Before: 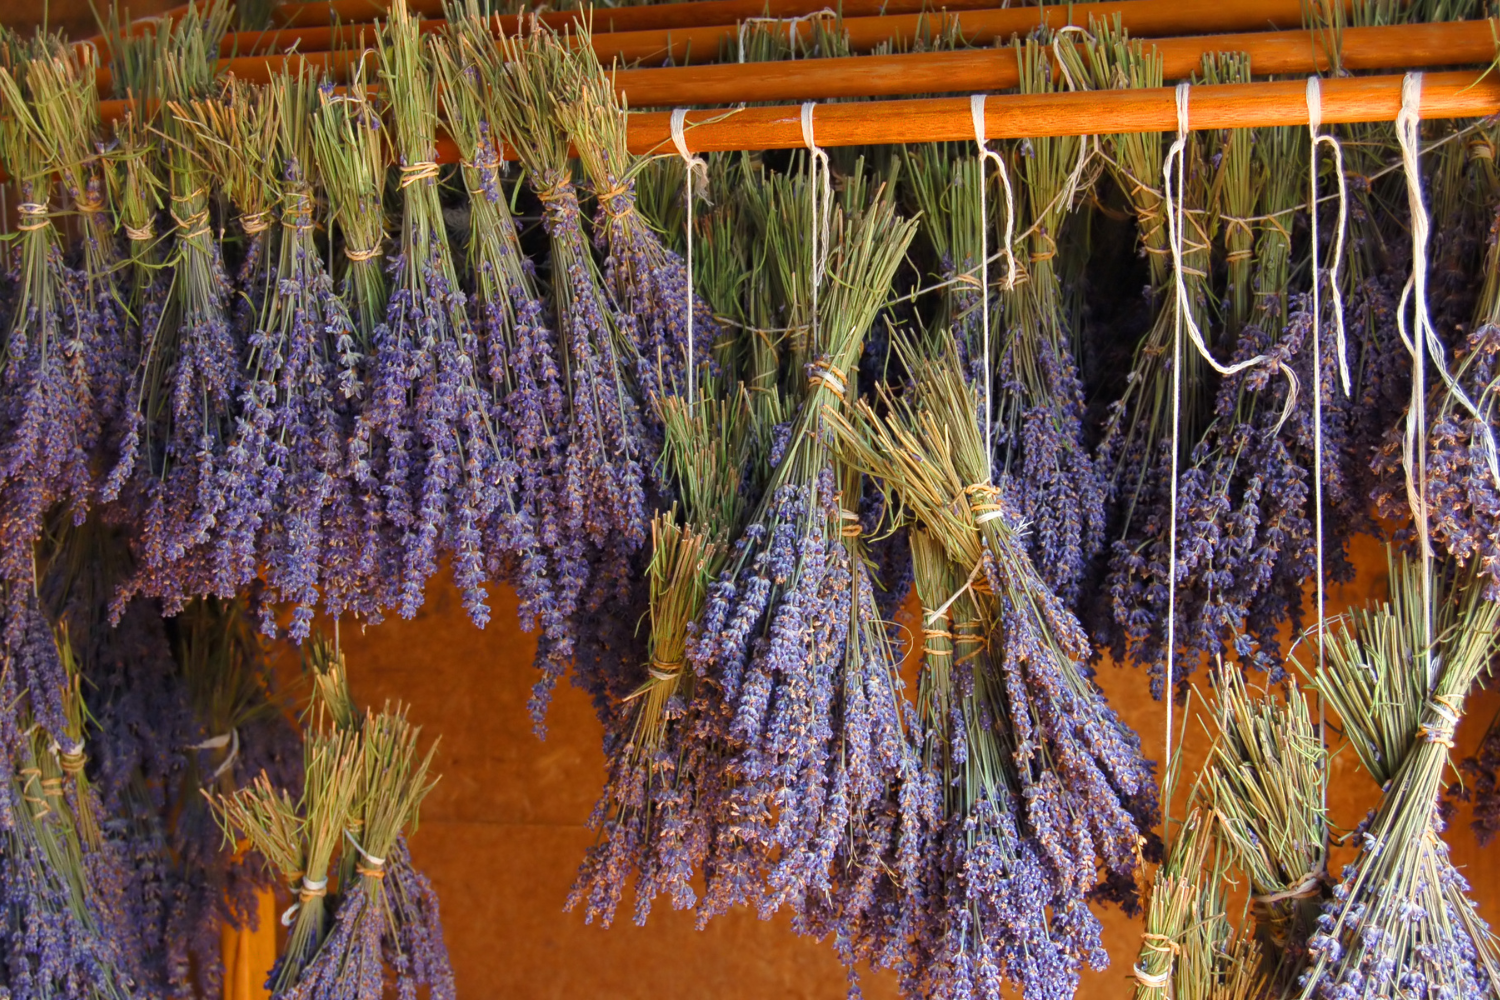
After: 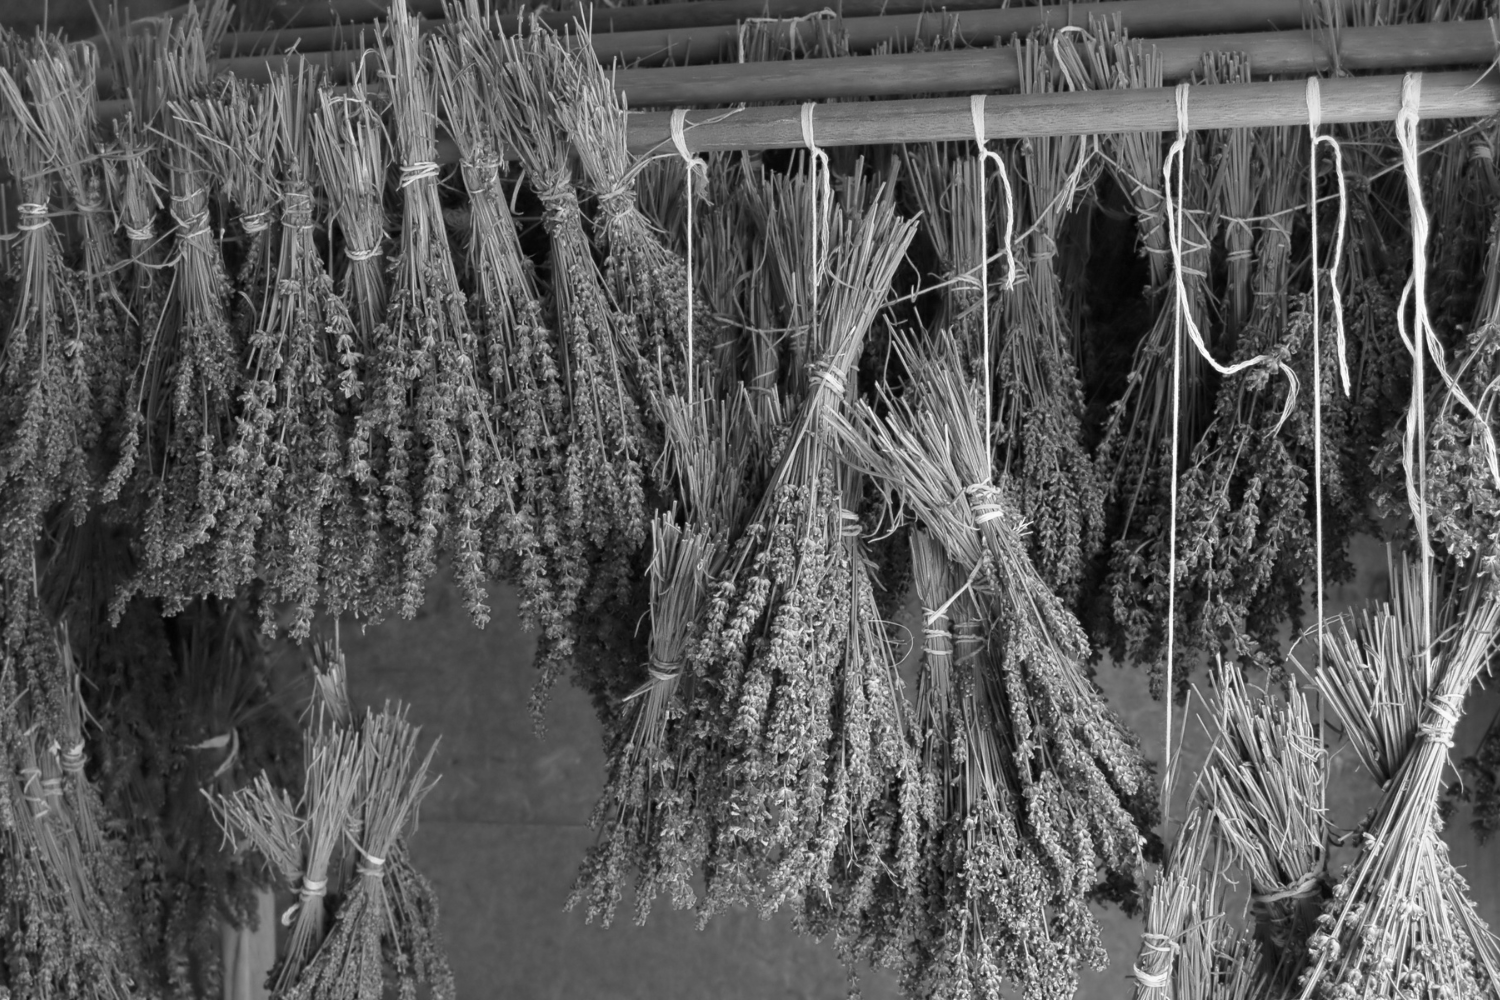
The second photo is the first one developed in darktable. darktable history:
monochrome: size 1
base curve: preserve colors none
